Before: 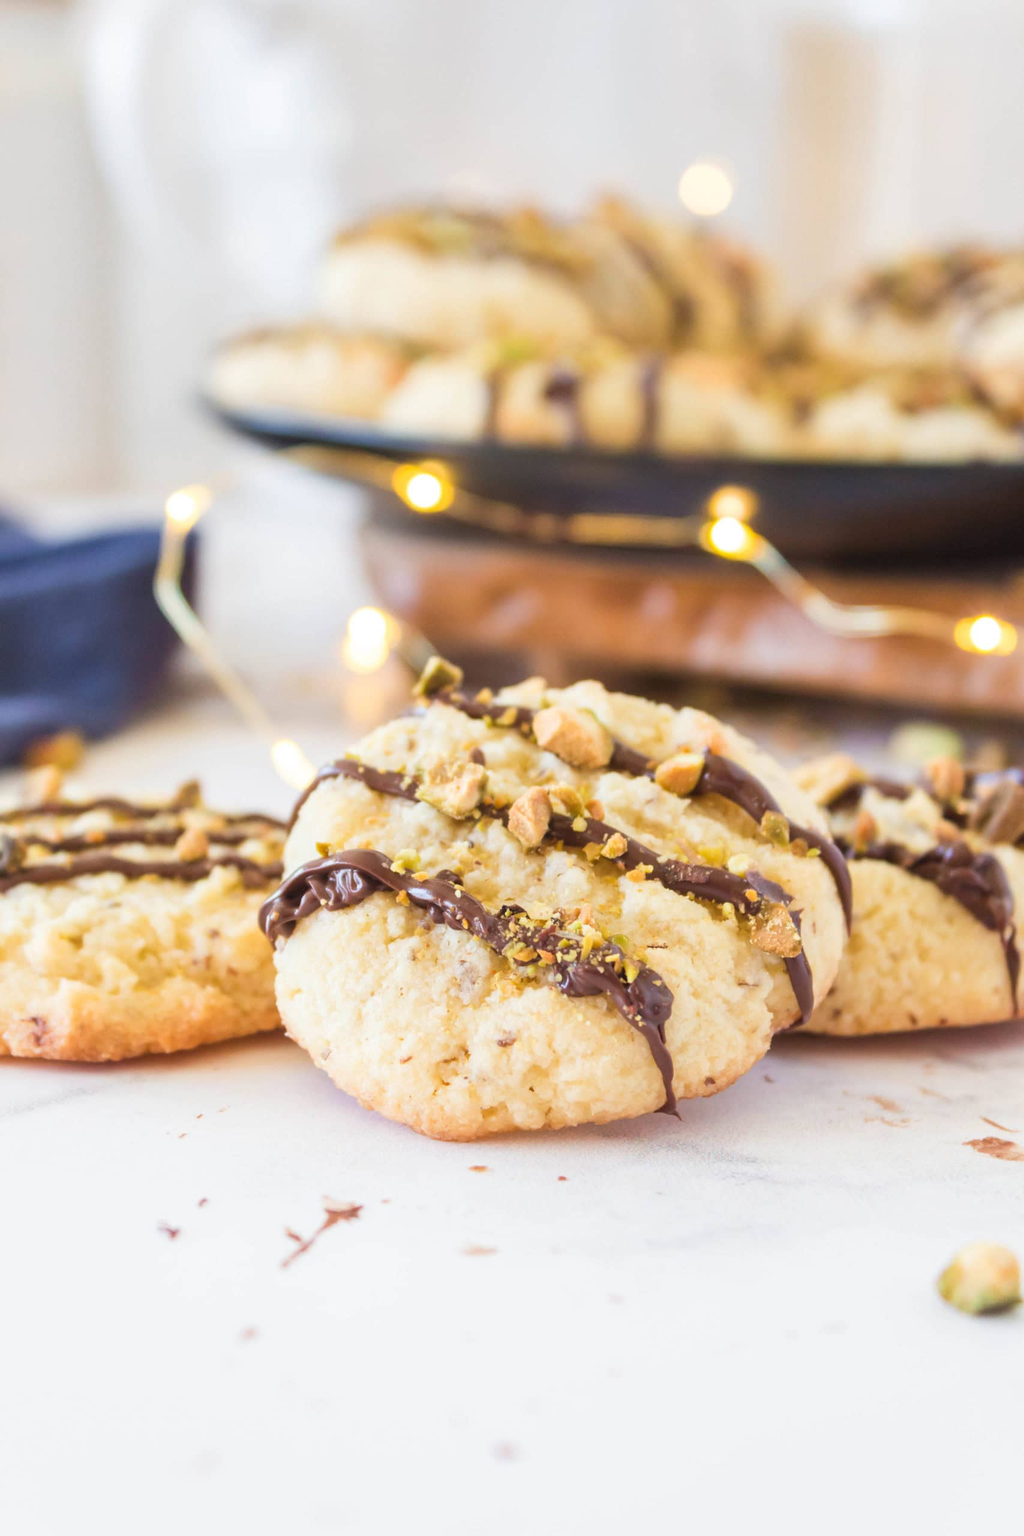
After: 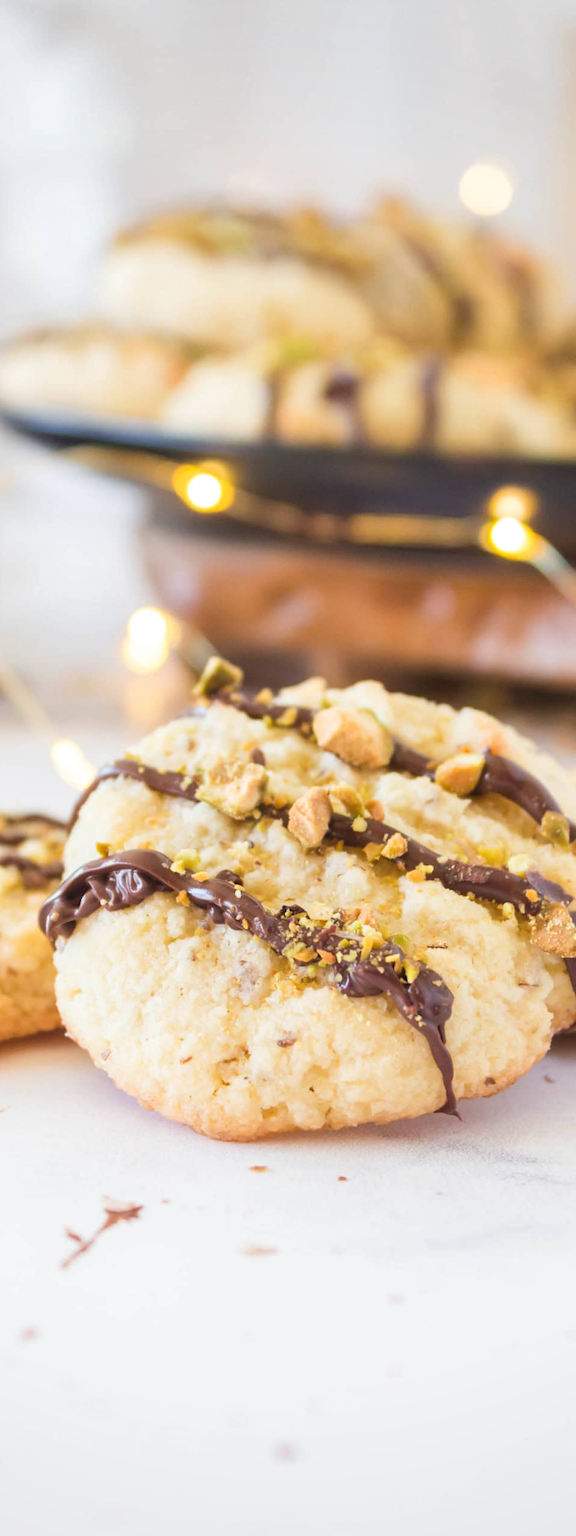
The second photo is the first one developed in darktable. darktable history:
tone equalizer: on, module defaults
crop: left 21.503%, right 22.185%
vignetting: fall-off radius 82.18%, brightness -0.264
color correction: highlights b* 0.066
